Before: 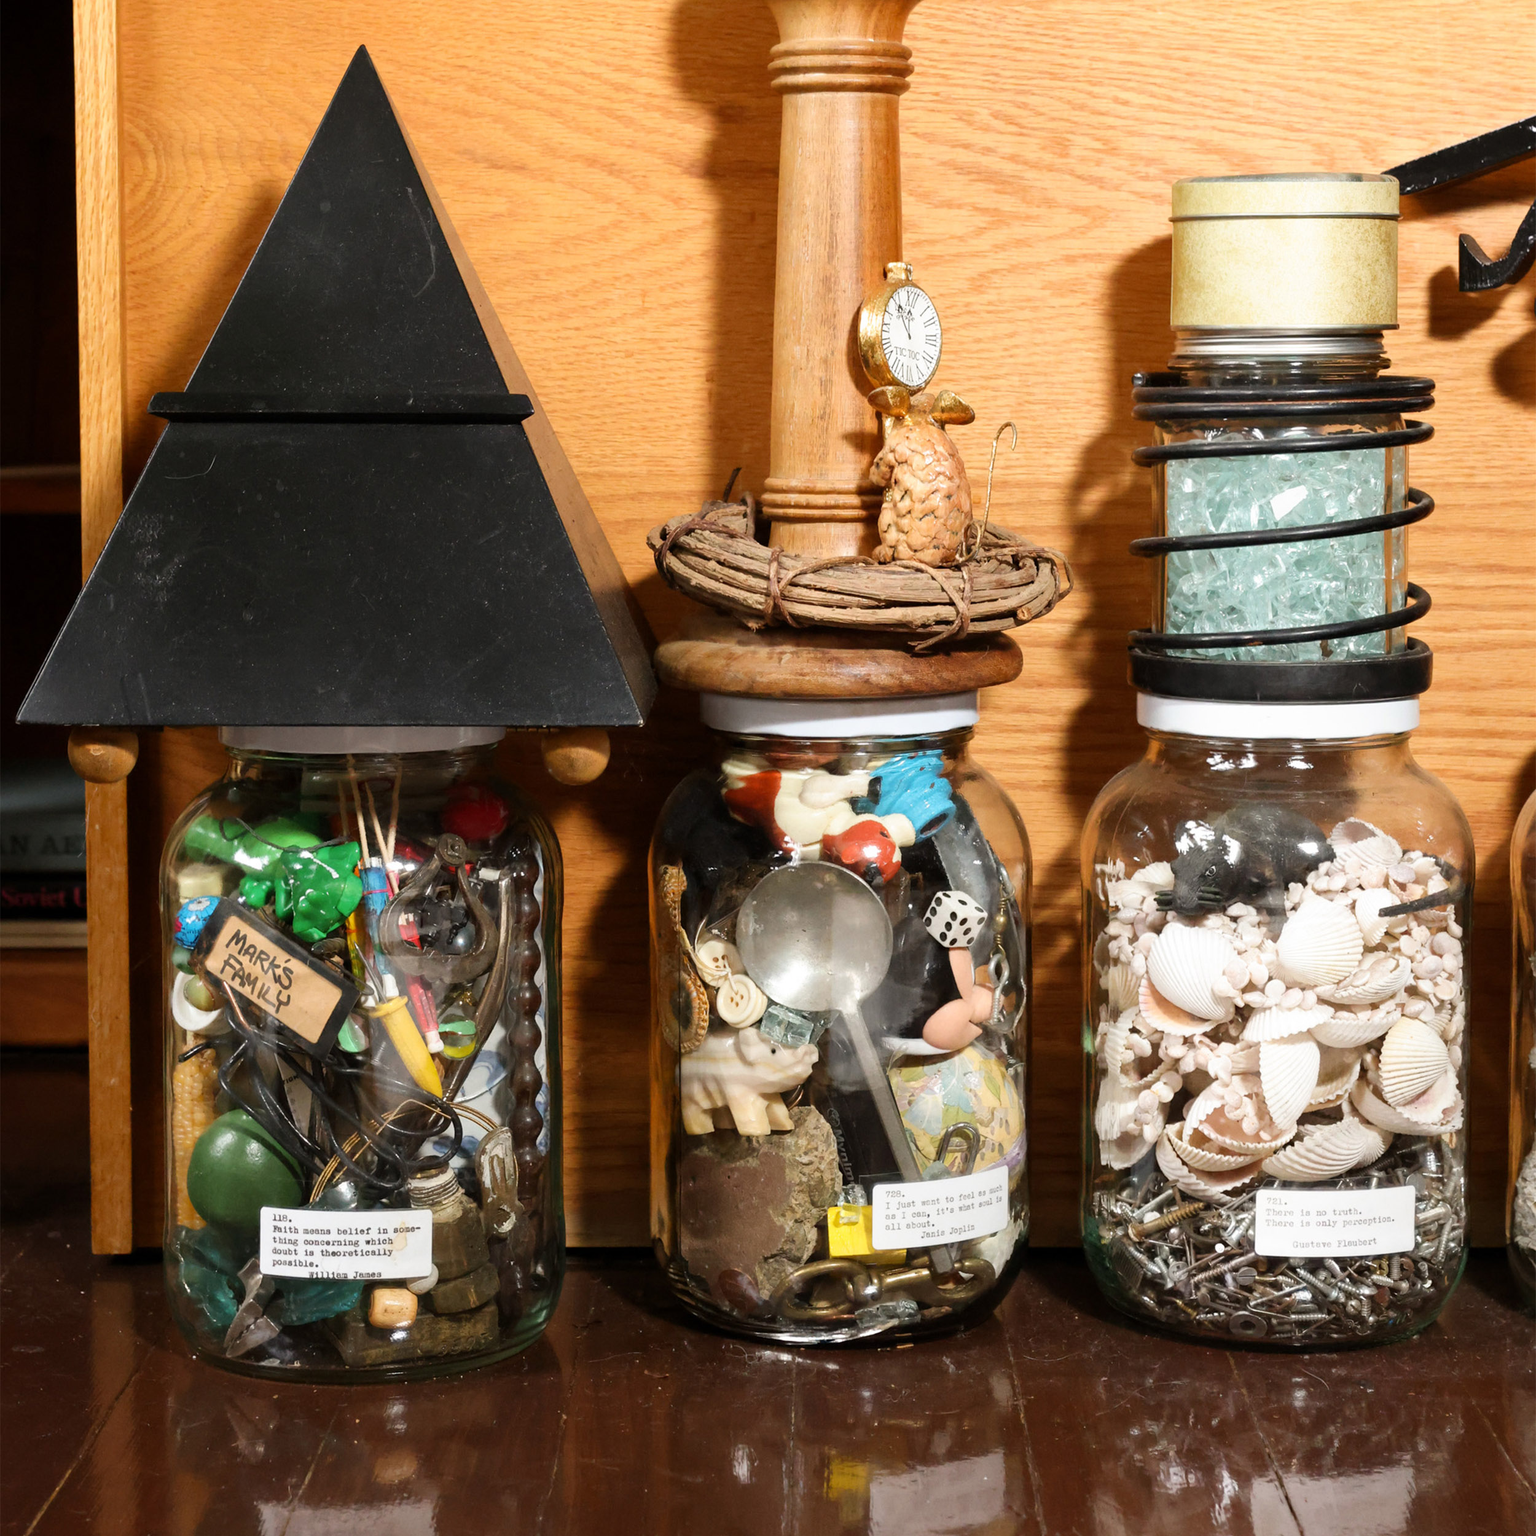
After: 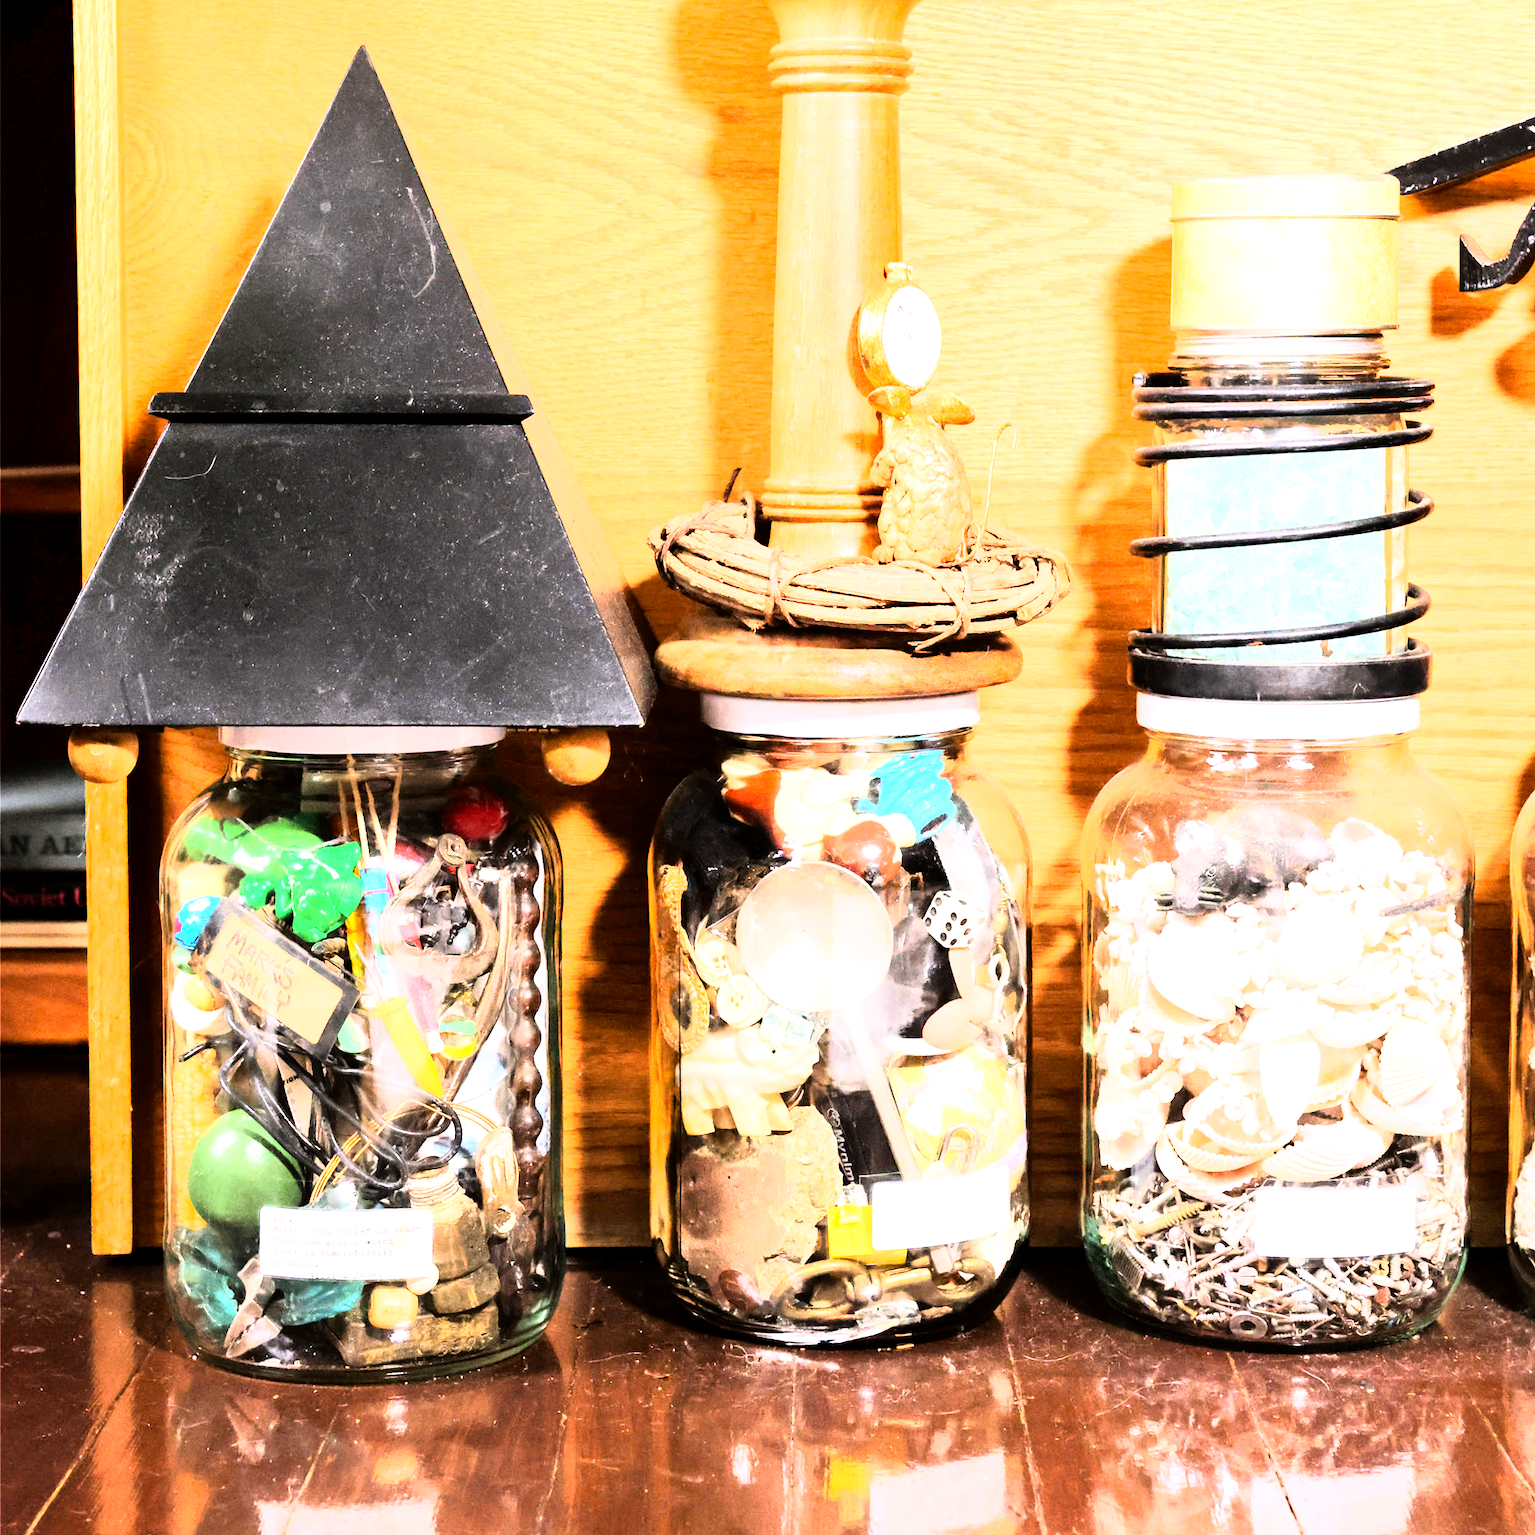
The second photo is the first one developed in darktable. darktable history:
rgb curve: curves: ch0 [(0, 0) (0.21, 0.15) (0.24, 0.21) (0.5, 0.75) (0.75, 0.96) (0.89, 0.99) (1, 1)]; ch1 [(0, 0.02) (0.21, 0.13) (0.25, 0.2) (0.5, 0.67) (0.75, 0.9) (0.89, 0.97) (1, 1)]; ch2 [(0, 0.02) (0.21, 0.13) (0.25, 0.2) (0.5, 0.67) (0.75, 0.9) (0.89, 0.97) (1, 1)], compensate middle gray true
white balance: red 1.05, blue 1.072
exposure: black level correction 0.001, exposure 1.84 EV, compensate highlight preservation false
